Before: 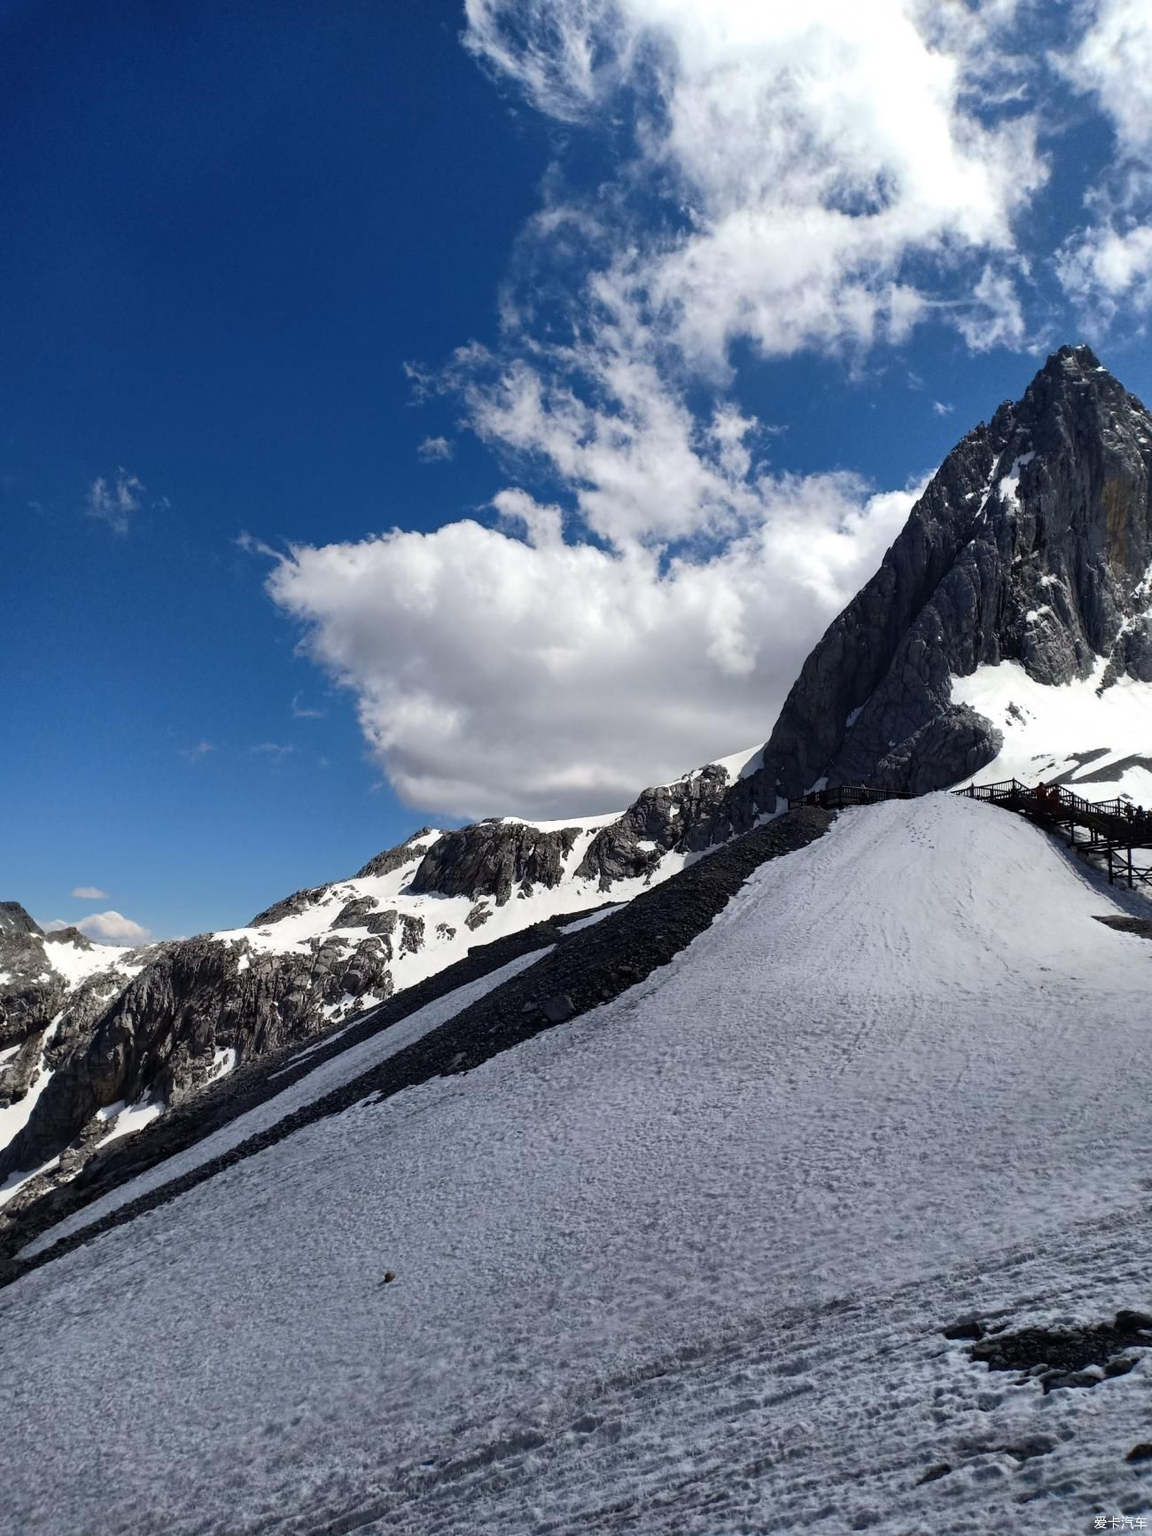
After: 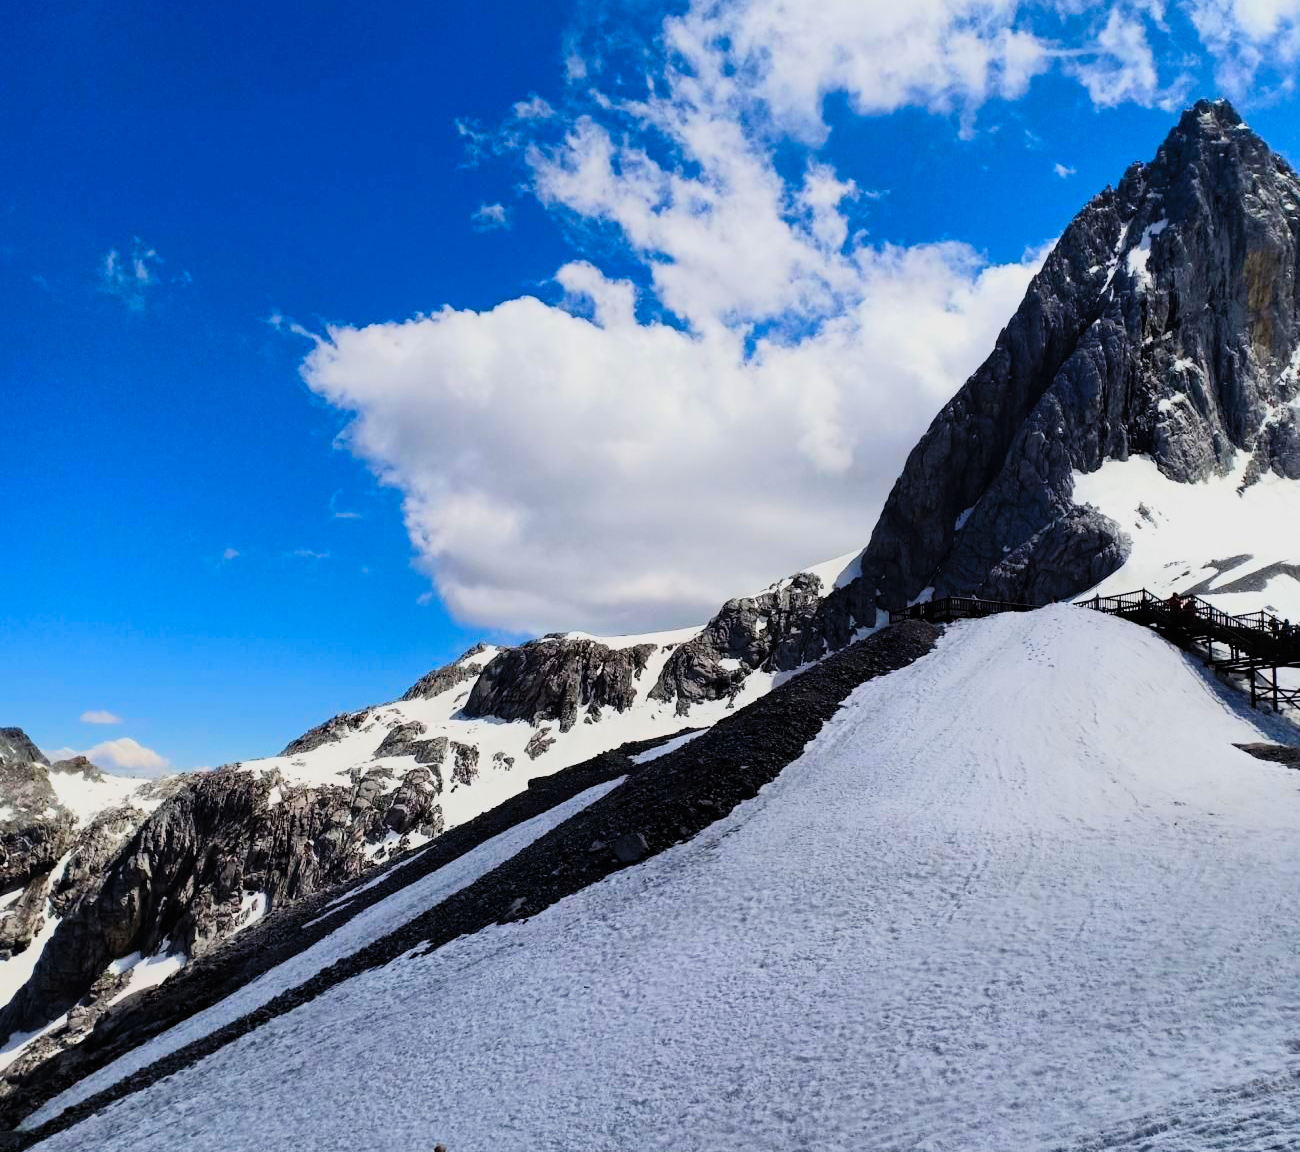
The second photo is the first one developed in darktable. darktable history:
crop: top 16.744%, bottom 16.773%
contrast brightness saturation: contrast 0.196, brightness 0.193, saturation 0.803
filmic rgb: black relative exposure -7.48 EV, white relative exposure 4.86 EV, threshold 5.98 EV, hardness 3.4, enable highlight reconstruction true
